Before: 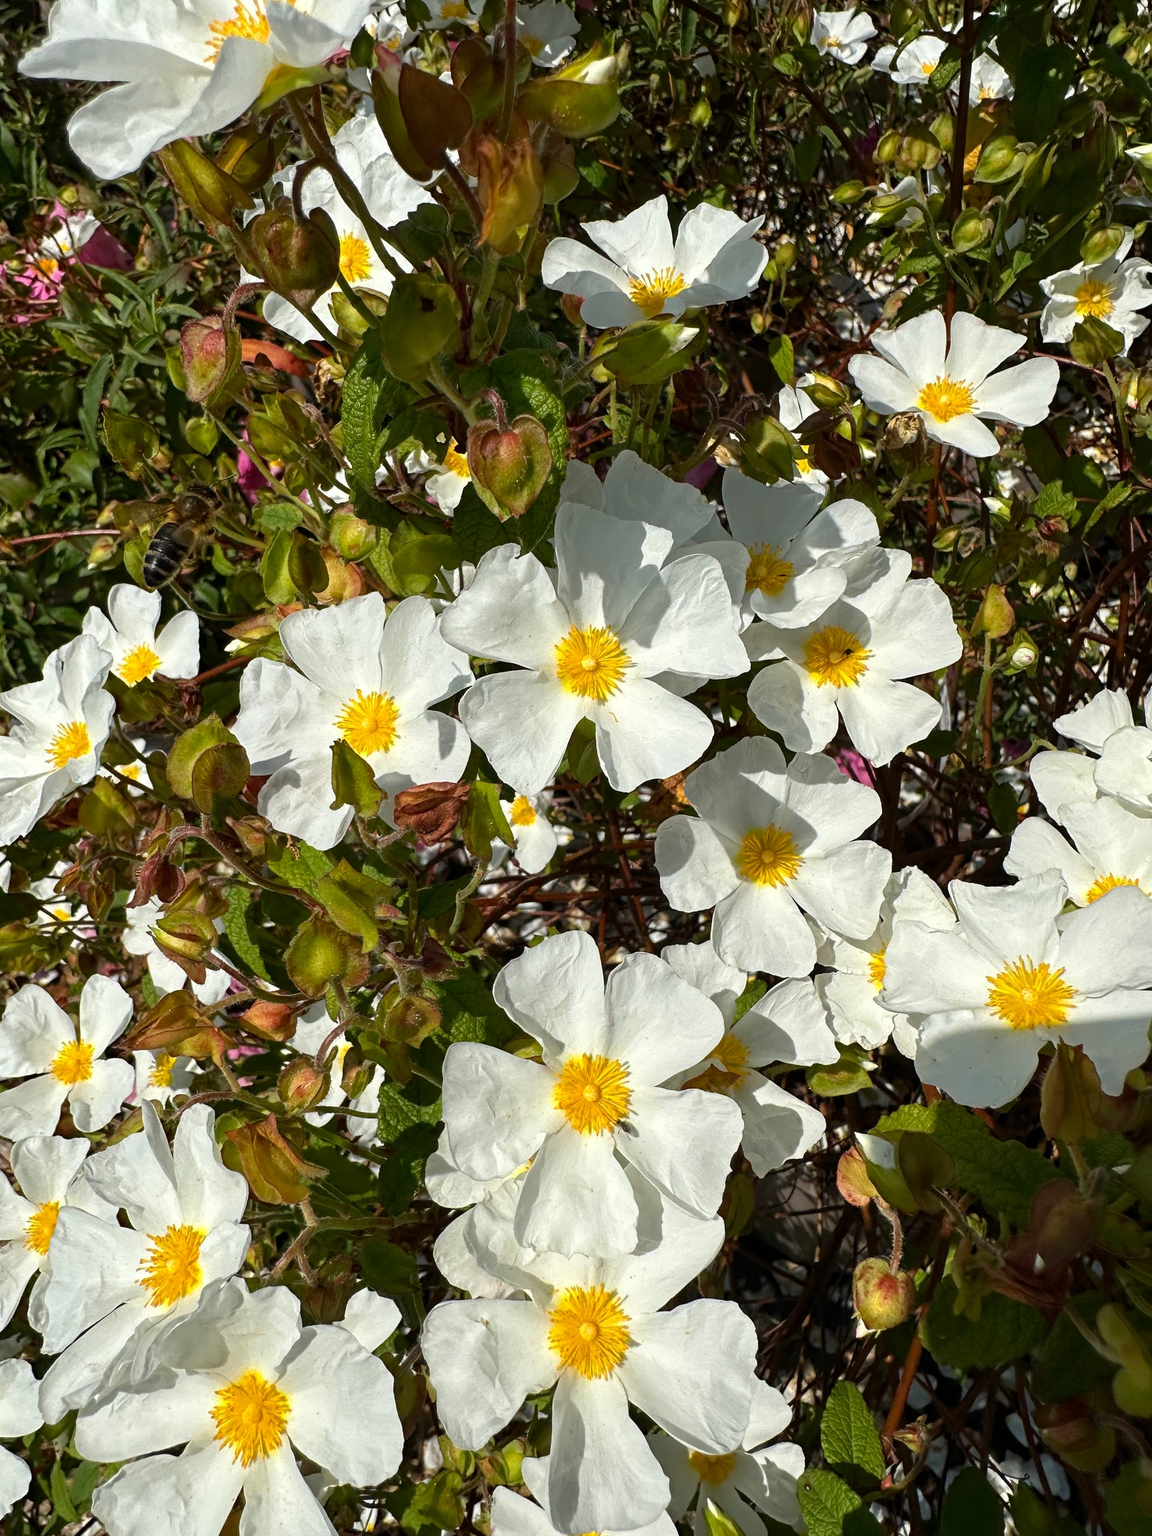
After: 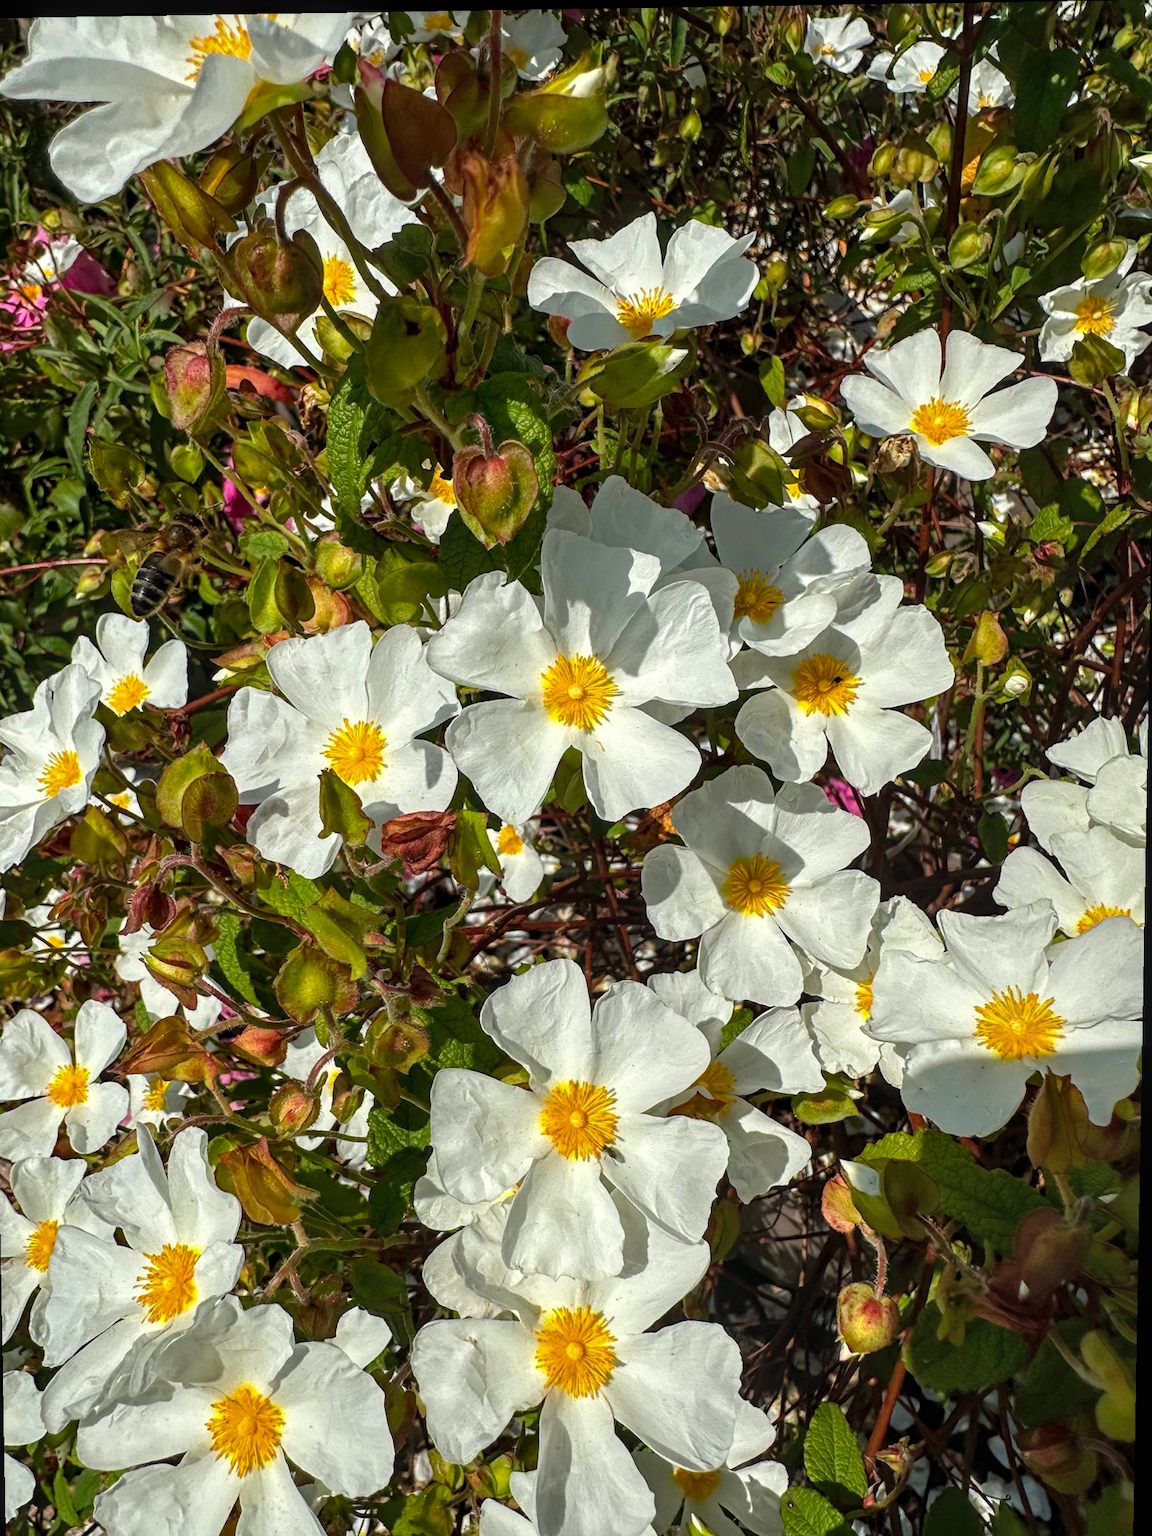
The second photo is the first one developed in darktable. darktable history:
color calibration: output R [0.946, 0.065, -0.013, 0], output G [-0.246, 1.264, -0.017, 0], output B [0.046, -0.098, 1.05, 0], illuminant custom, x 0.344, y 0.359, temperature 5045.54 K
crop and rotate: left 1.774%, right 0.633%, bottom 1.28%
local contrast: on, module defaults
rotate and perspective: lens shift (vertical) 0.048, lens shift (horizontal) -0.024, automatic cropping off
shadows and highlights: shadows 25, highlights -25
tone equalizer: on, module defaults
